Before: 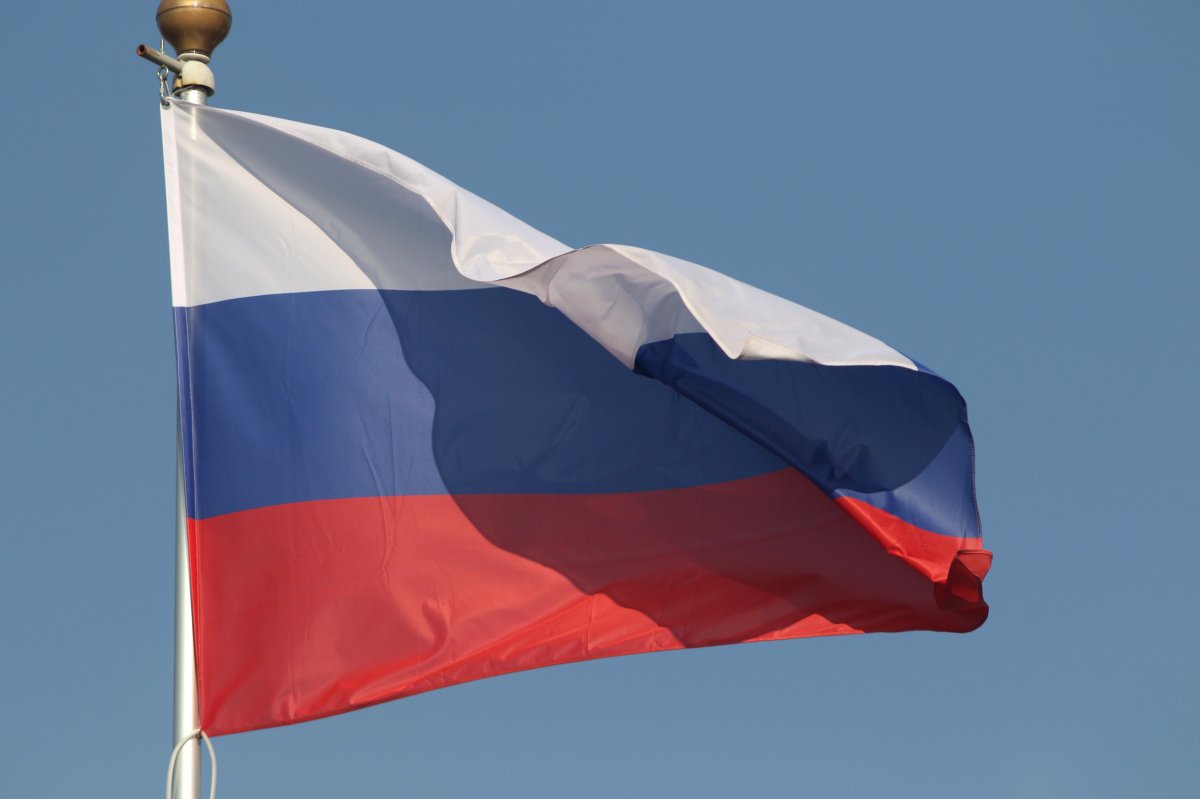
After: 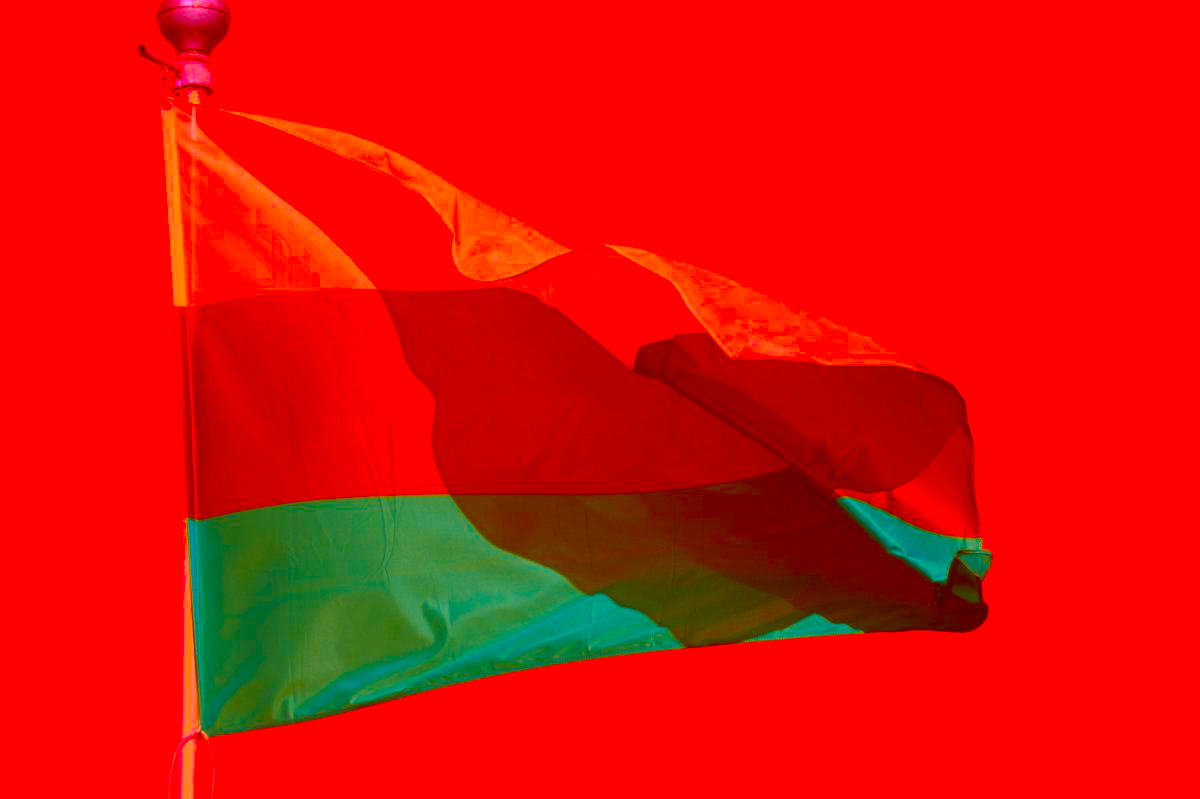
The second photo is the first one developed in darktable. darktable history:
local contrast: on, module defaults
color correction: highlights a* -39.04, highlights b* -39.38, shadows a* -39.61, shadows b* -39.75, saturation -2.98
